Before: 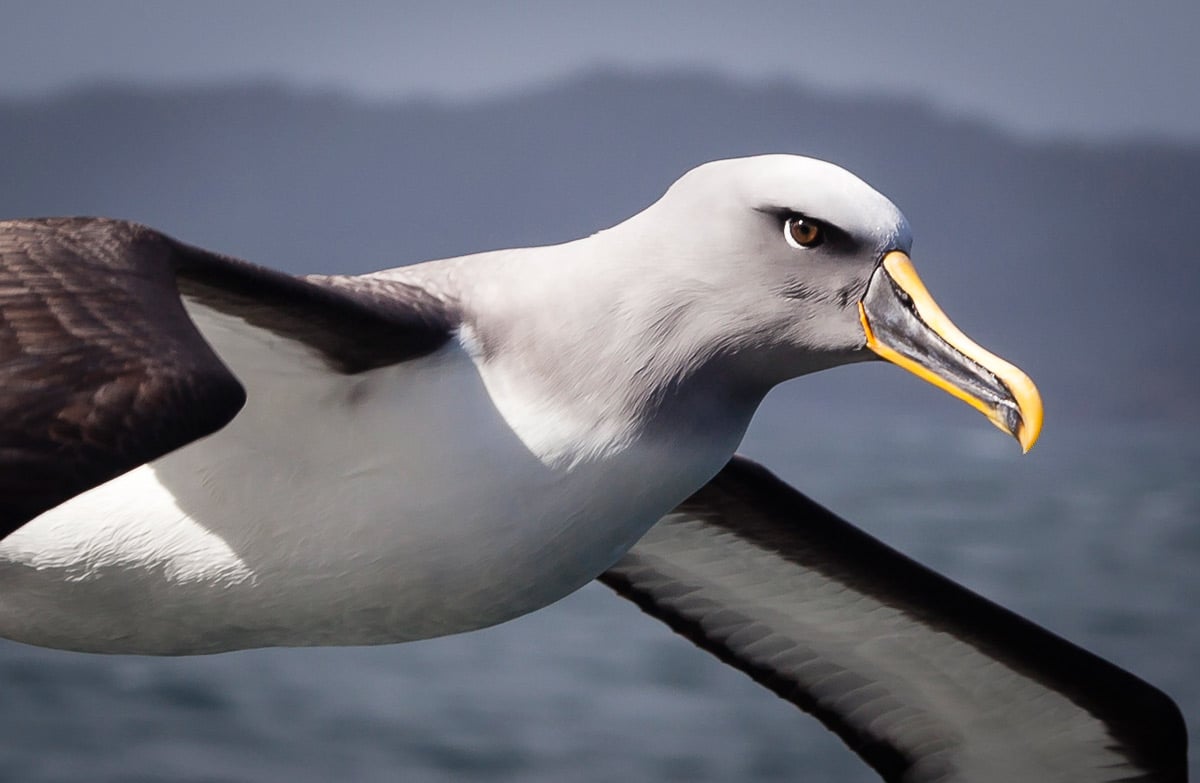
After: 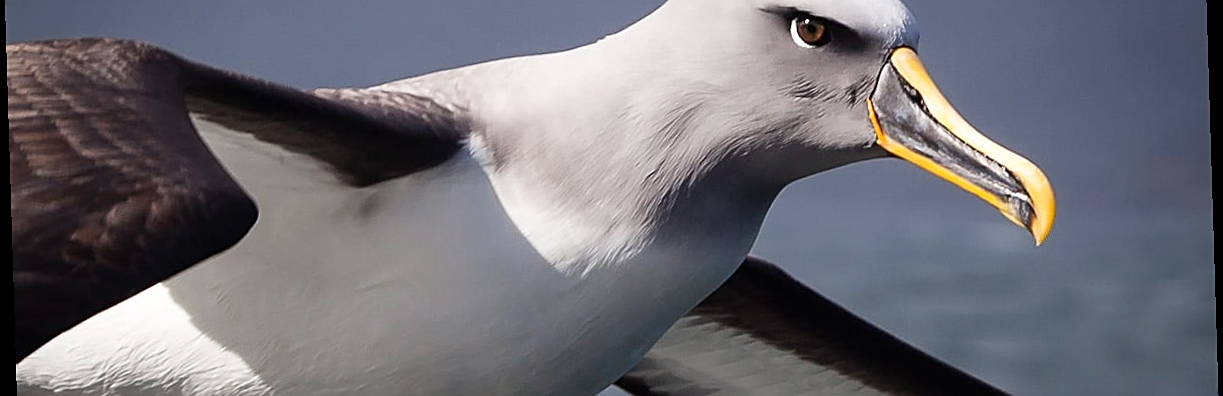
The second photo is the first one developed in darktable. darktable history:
rotate and perspective: rotation -1.75°, automatic cropping off
sharpen: on, module defaults
crop and rotate: top 26.056%, bottom 25.543%
